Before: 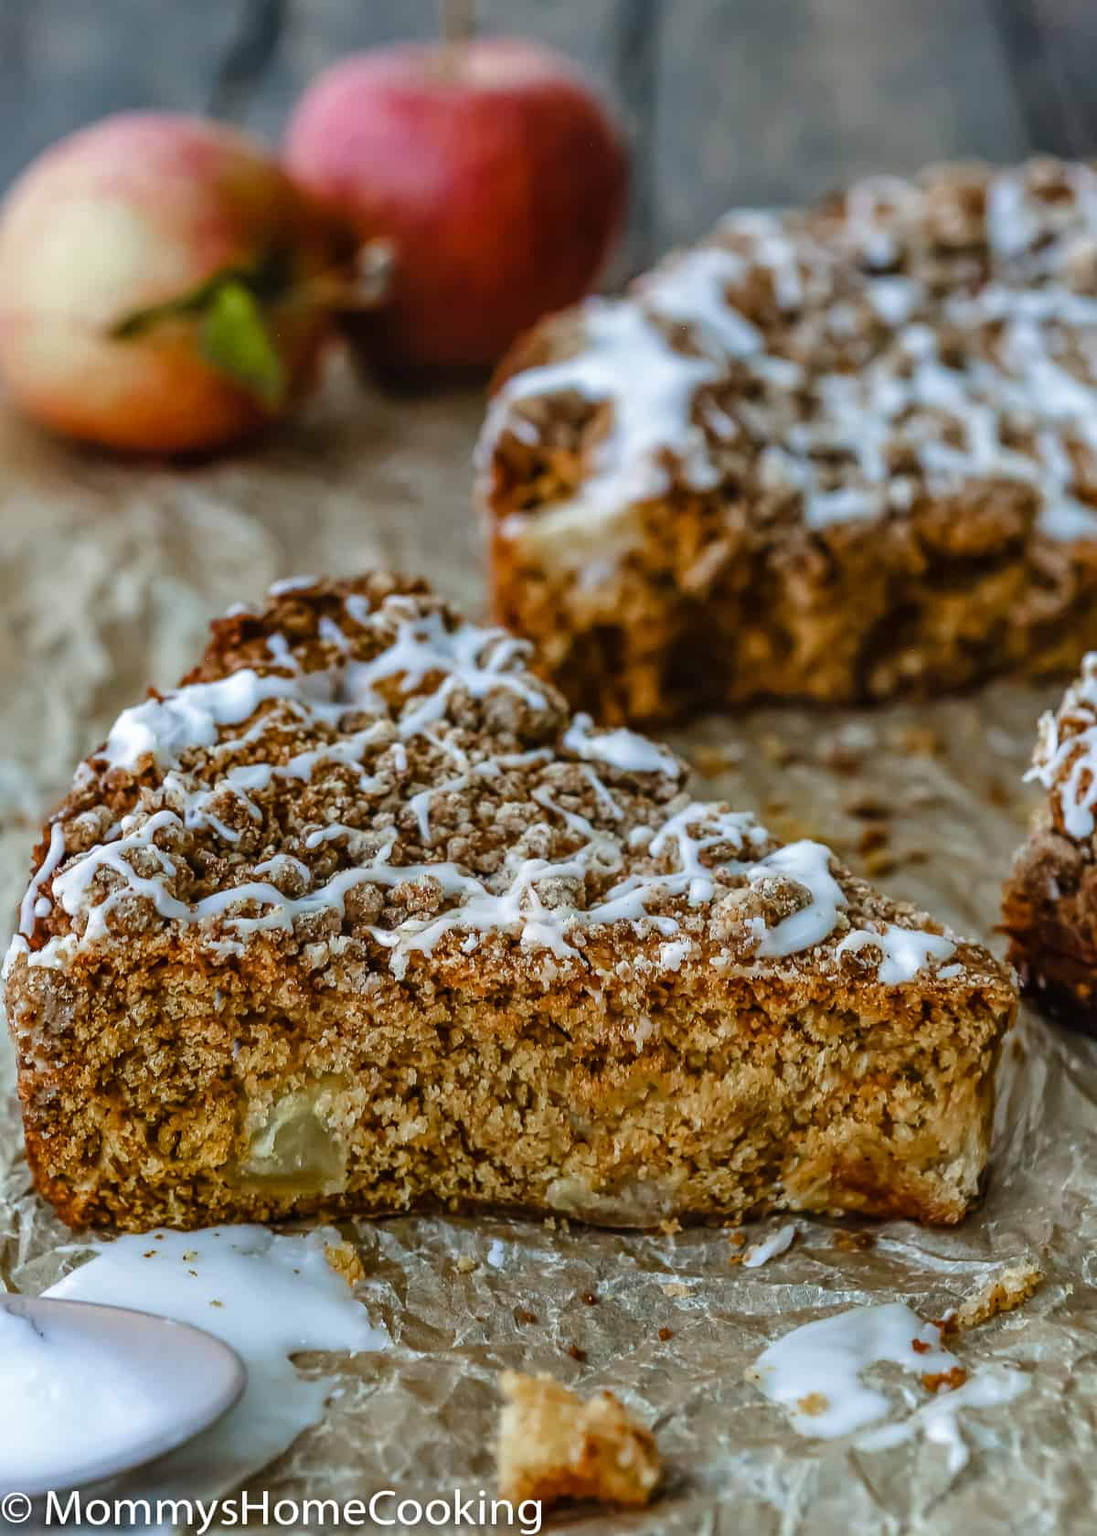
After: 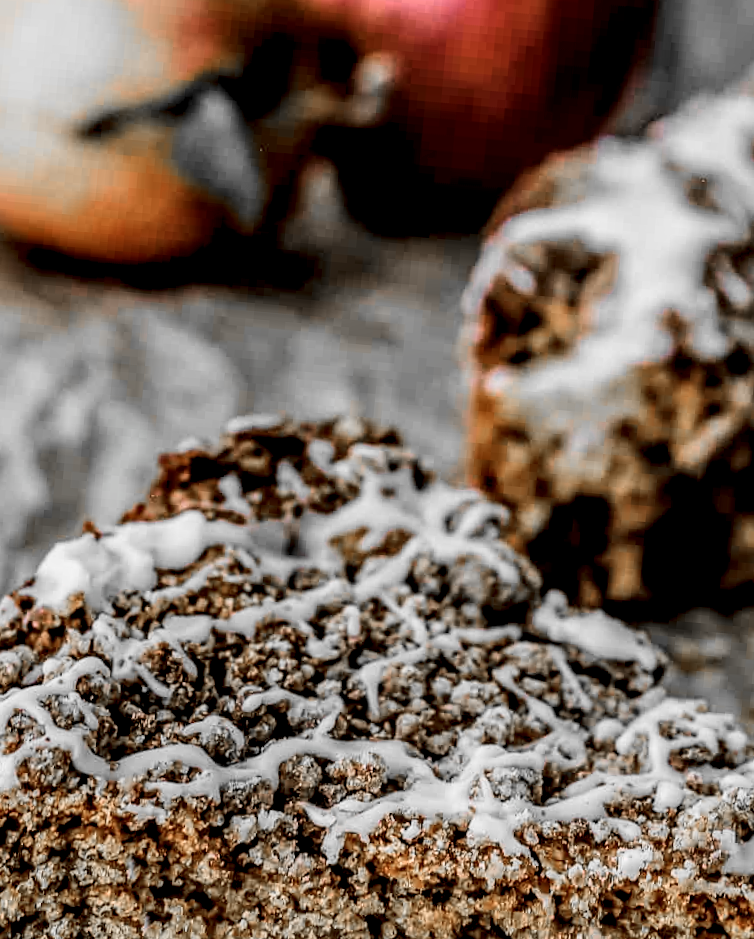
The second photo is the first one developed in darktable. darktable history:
crop and rotate: angle -4.99°, left 2.122%, top 6.945%, right 27.566%, bottom 30.519%
velvia: strength 17%
filmic rgb: black relative exposure -5 EV, hardness 2.88, contrast 1.2, highlights saturation mix -30%
color zones: curves: ch0 [(0, 0.65) (0.096, 0.644) (0.221, 0.539) (0.429, 0.5) (0.571, 0.5) (0.714, 0.5) (0.857, 0.5) (1, 0.65)]; ch1 [(0, 0.5) (0.143, 0.5) (0.257, -0.002) (0.429, 0.04) (0.571, -0.001) (0.714, -0.015) (0.857, 0.024) (1, 0.5)]
local contrast: detail 150%
